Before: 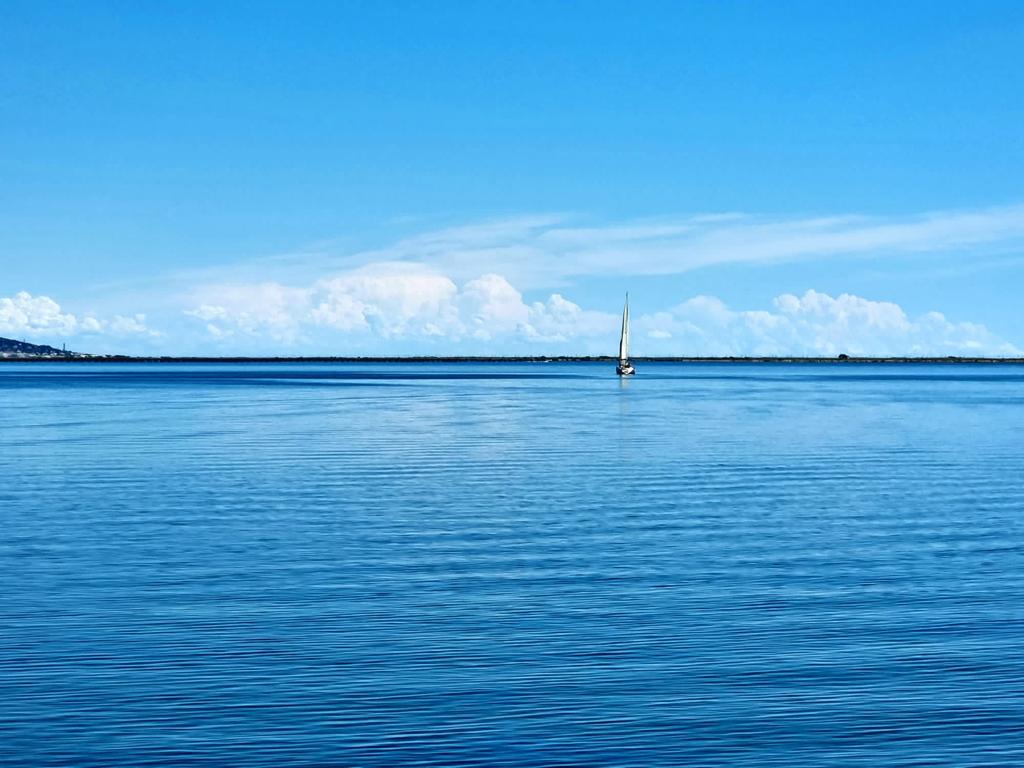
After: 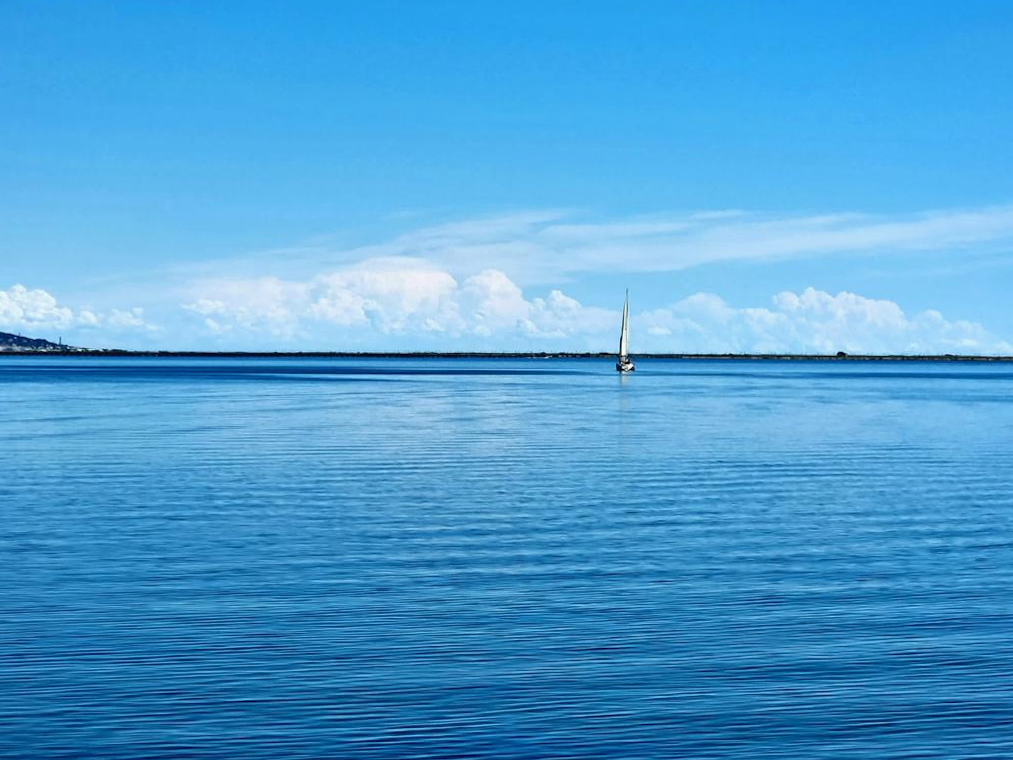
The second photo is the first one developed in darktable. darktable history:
exposure: exposure -0.048 EV, compensate highlight preservation false
rotate and perspective: rotation 0.174°, lens shift (vertical) 0.013, lens shift (horizontal) 0.019, shear 0.001, automatic cropping original format, crop left 0.007, crop right 0.991, crop top 0.016, crop bottom 0.997
